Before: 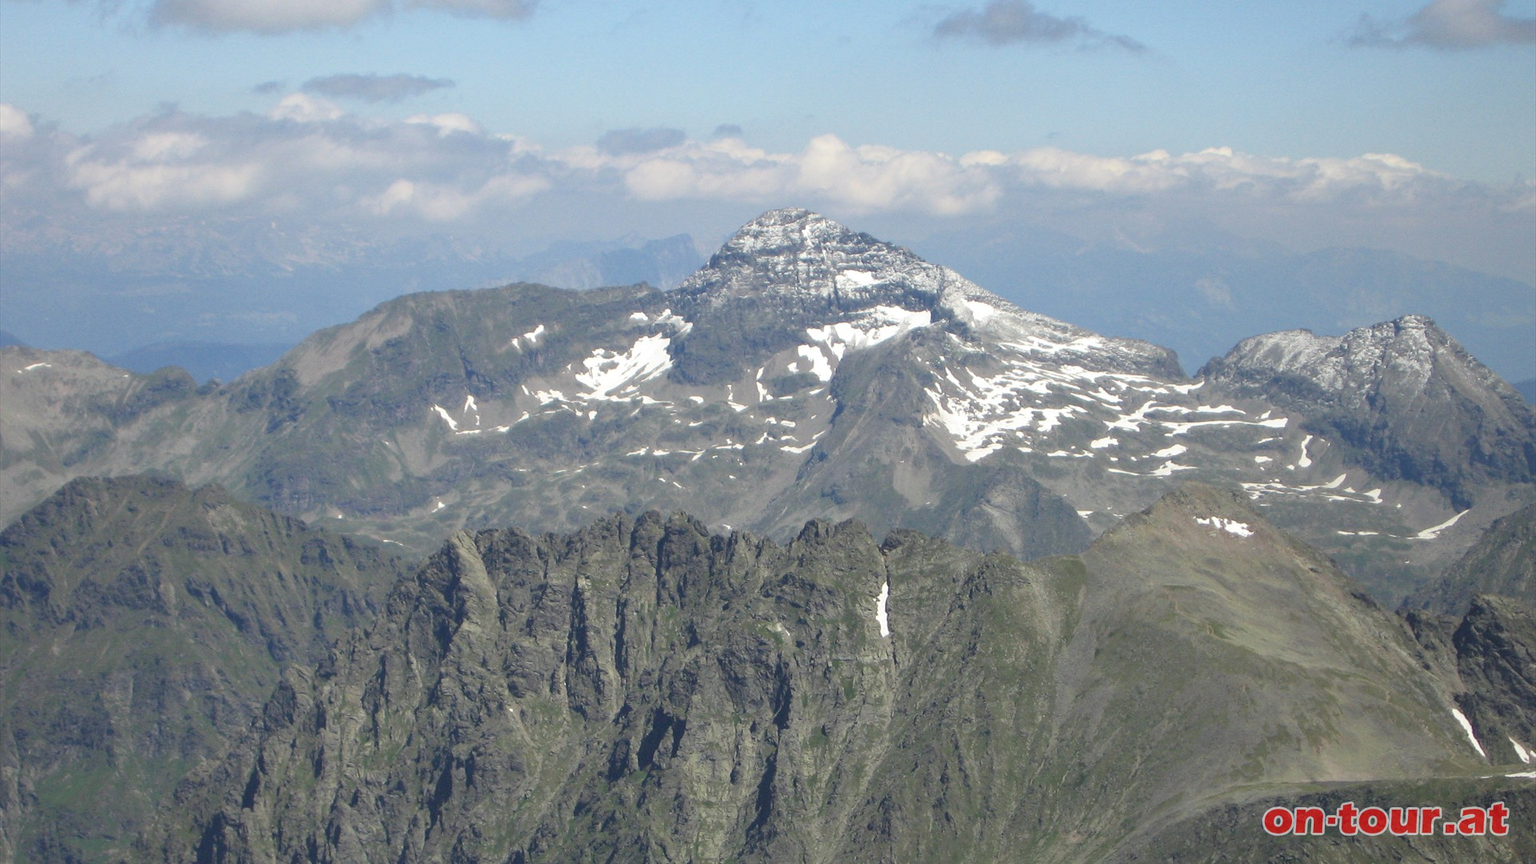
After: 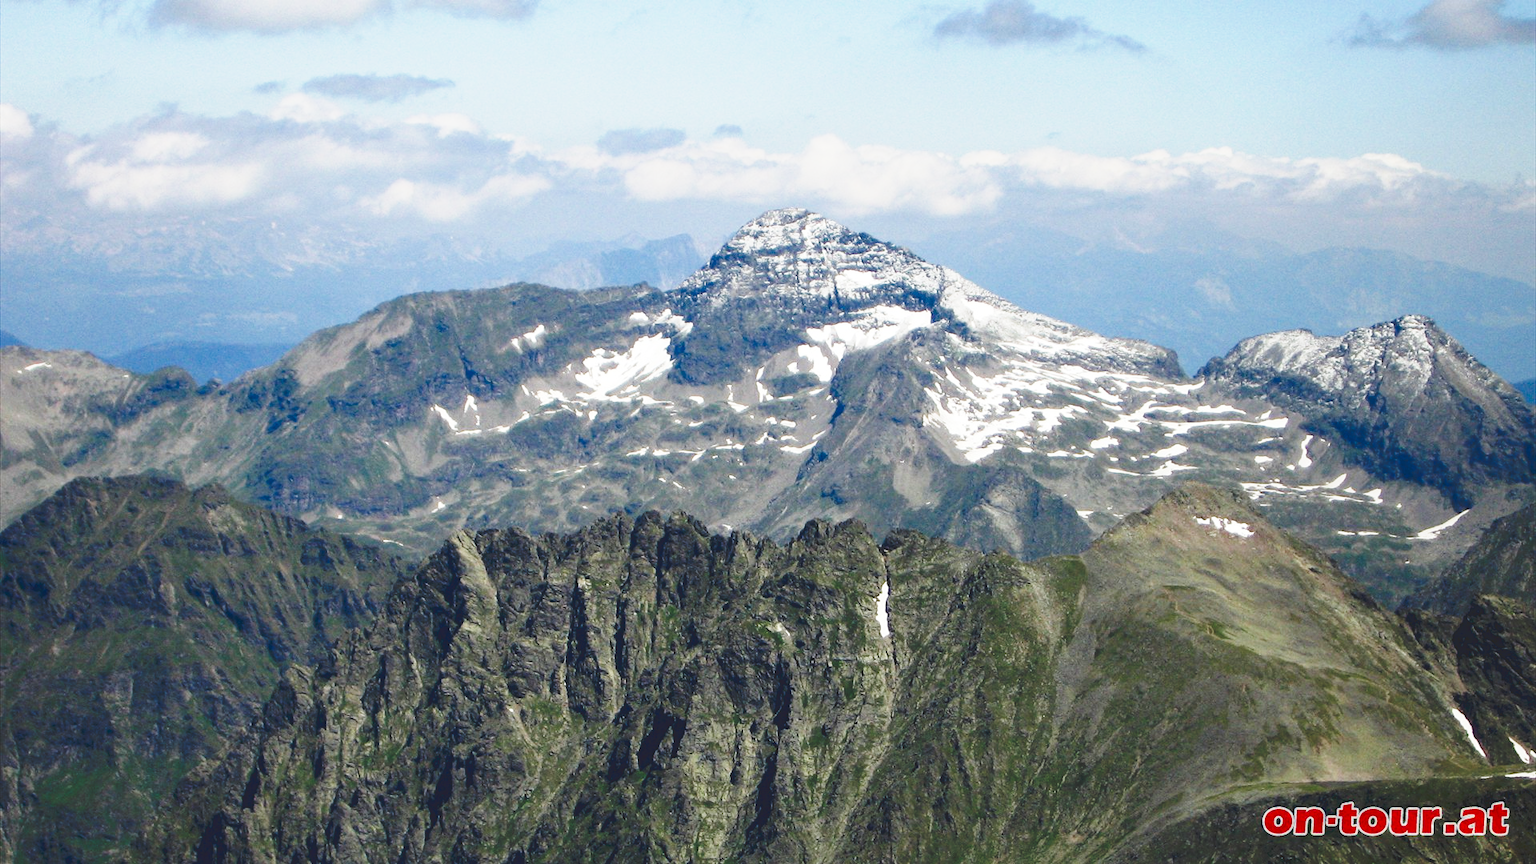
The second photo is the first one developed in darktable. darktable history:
tone curve: curves: ch0 [(0, 0) (0.003, 0.037) (0.011, 0.061) (0.025, 0.104) (0.044, 0.145) (0.069, 0.145) (0.1, 0.127) (0.136, 0.175) (0.177, 0.207) (0.224, 0.252) (0.277, 0.341) (0.335, 0.446) (0.399, 0.554) (0.468, 0.658) (0.543, 0.757) (0.623, 0.843) (0.709, 0.919) (0.801, 0.958) (0.898, 0.975) (1, 1)], preserve colors none
contrast brightness saturation: contrast 0.096, brightness -0.268, saturation 0.149
